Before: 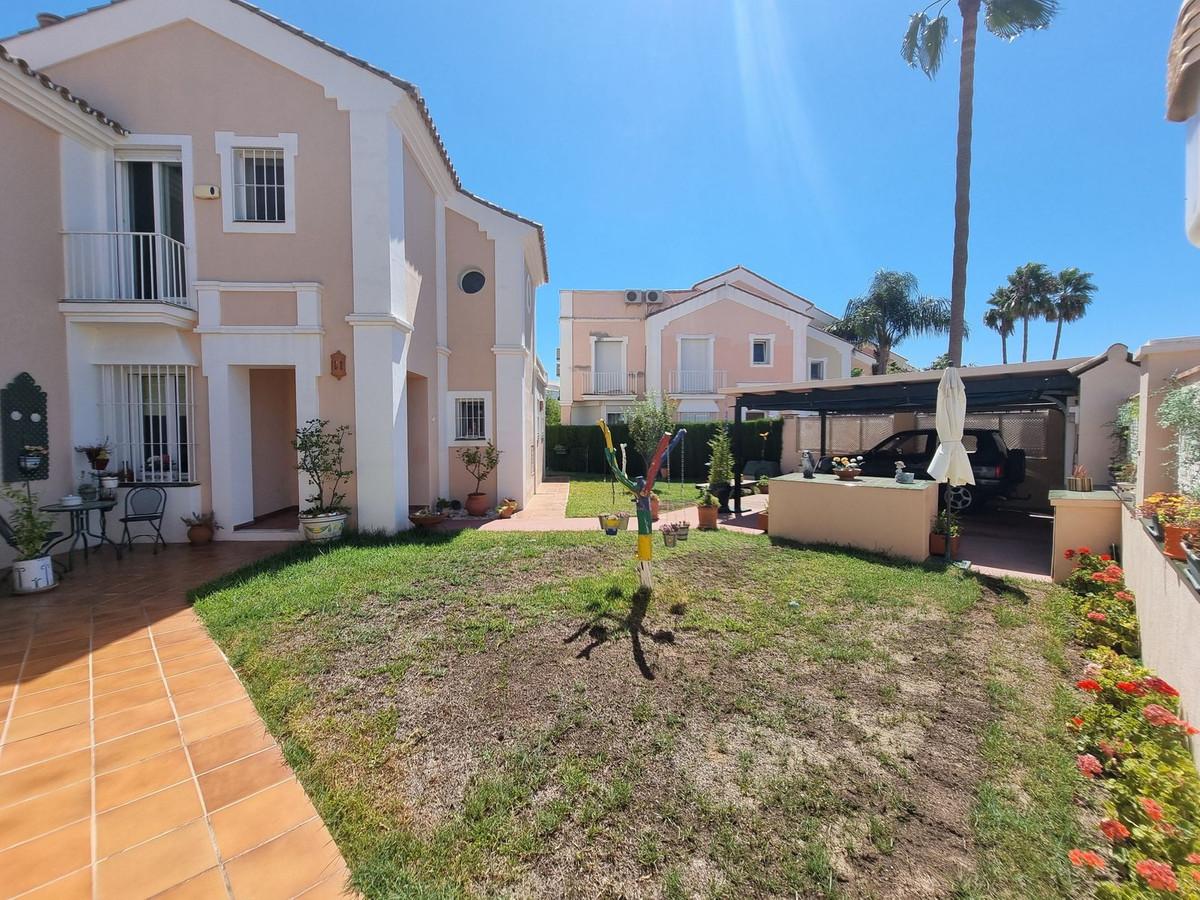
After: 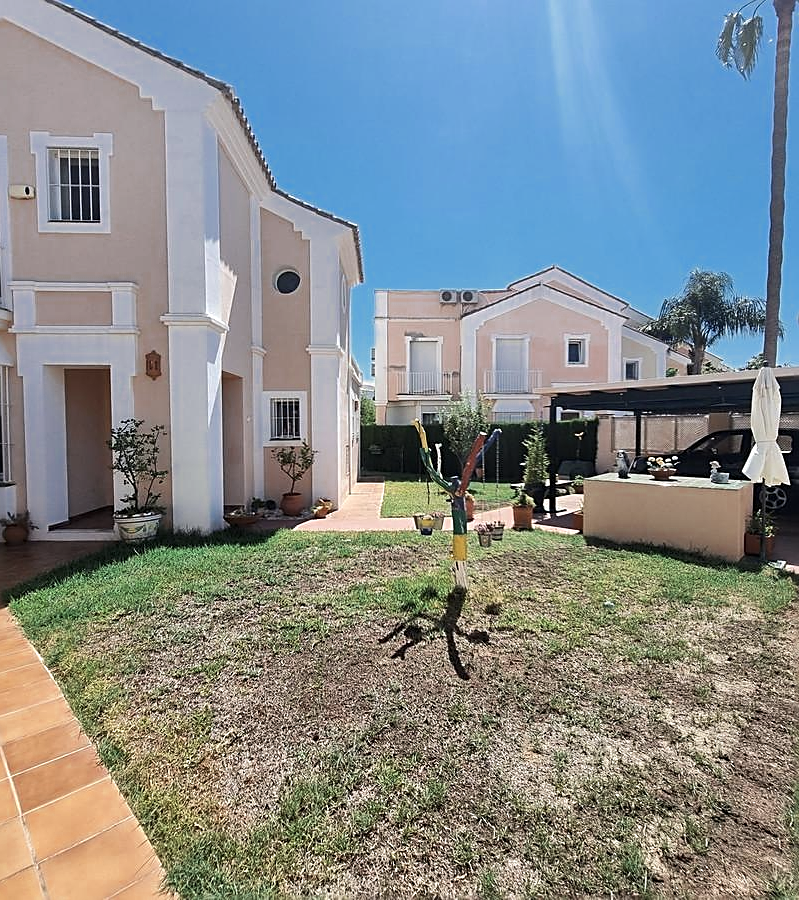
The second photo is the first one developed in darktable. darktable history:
crop and rotate: left 15.462%, right 17.93%
color zones: curves: ch0 [(0, 0.5) (0.125, 0.4) (0.25, 0.5) (0.375, 0.4) (0.5, 0.4) (0.625, 0.35) (0.75, 0.35) (0.875, 0.5)]; ch1 [(0, 0.35) (0.125, 0.45) (0.25, 0.35) (0.375, 0.35) (0.5, 0.35) (0.625, 0.35) (0.75, 0.45) (0.875, 0.35)]; ch2 [(0, 0.6) (0.125, 0.5) (0.25, 0.5) (0.375, 0.6) (0.5, 0.6) (0.625, 0.5) (0.75, 0.5) (0.875, 0.5)]
sharpen: amount 0.599
tone equalizer: -8 EV -0.439 EV, -7 EV -0.384 EV, -6 EV -0.36 EV, -5 EV -0.246 EV, -3 EV 0.247 EV, -2 EV 0.321 EV, -1 EV 0.369 EV, +0 EV 0.447 EV, edges refinement/feathering 500, mask exposure compensation -1.57 EV, preserve details no
